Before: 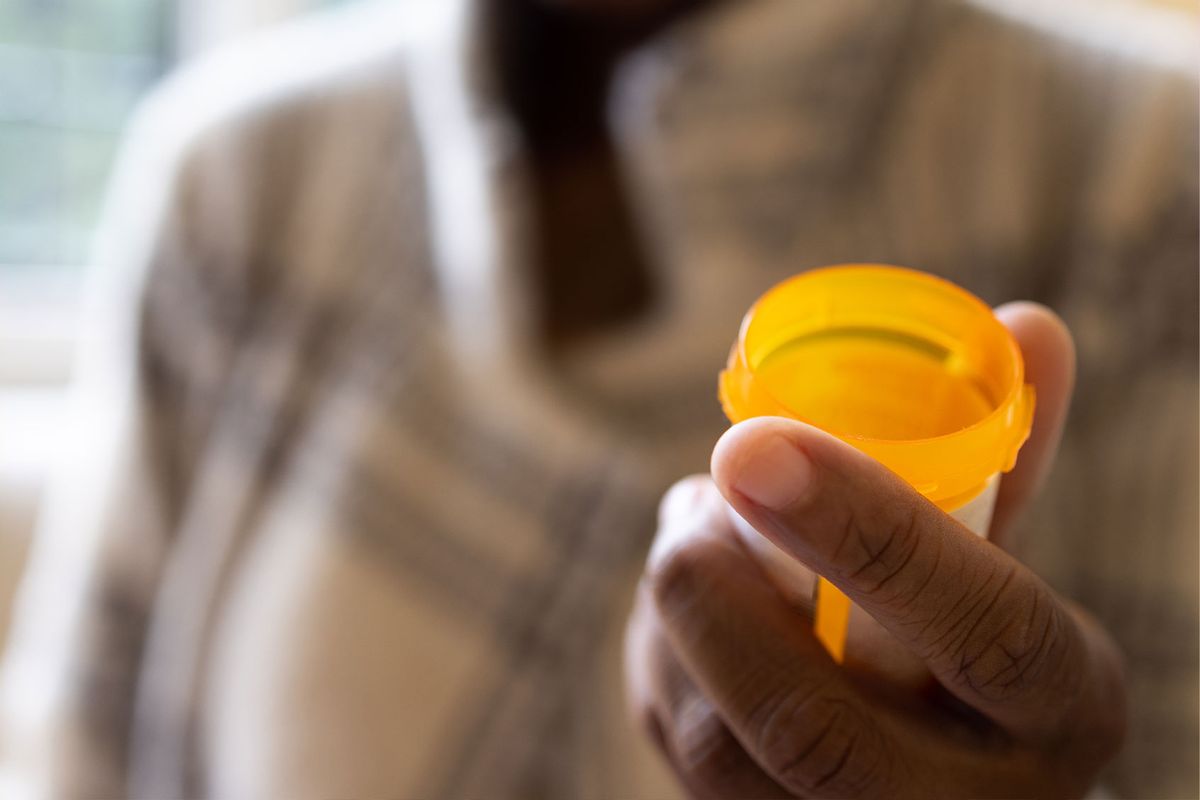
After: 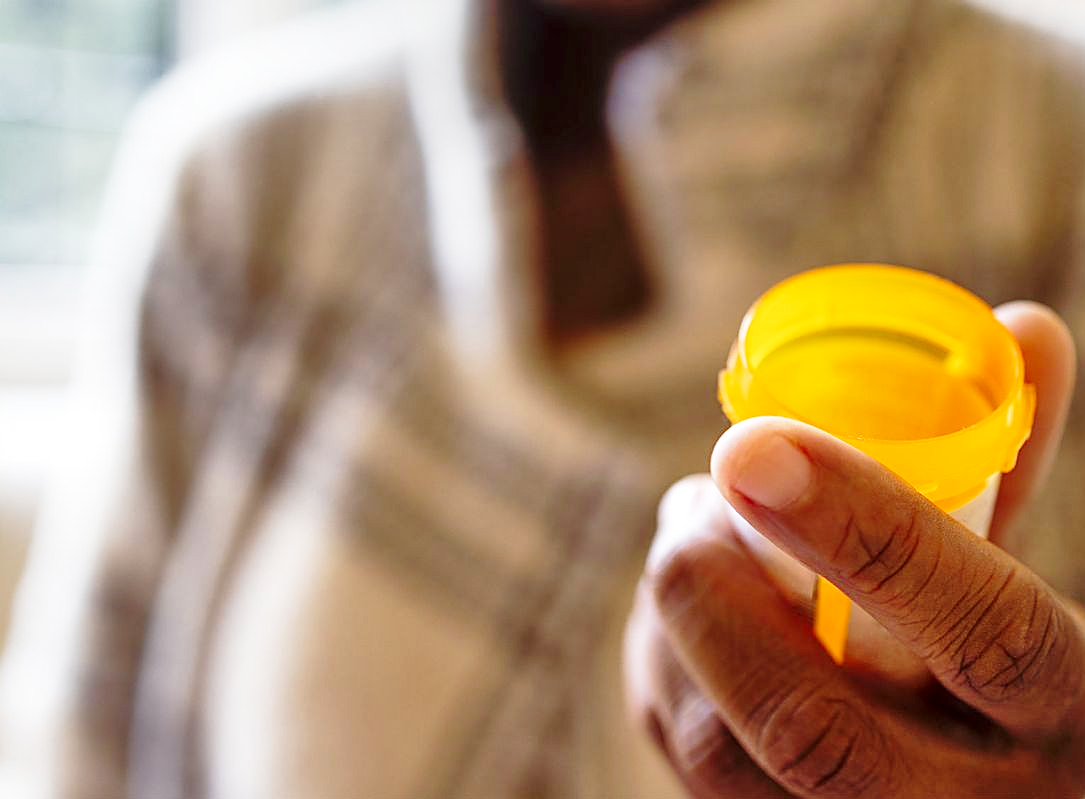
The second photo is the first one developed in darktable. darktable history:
tone equalizer: -8 EV -0.03 EV, -7 EV 0.019 EV, -6 EV -0.008 EV, -5 EV 0.006 EV, -4 EV -0.028 EV, -3 EV -0.234 EV, -2 EV -0.648 EV, -1 EV -0.99 EV, +0 EV -0.94 EV
base curve: curves: ch0 [(0, 0) (0.028, 0.03) (0.105, 0.232) (0.387, 0.748) (0.754, 0.968) (1, 1)], preserve colors none
shadows and highlights: shadows color adjustment 99.16%, highlights color adjustment 0.676%
exposure: exposure 0.6 EV, compensate highlight preservation false
crop: right 9.501%, bottom 0.017%
velvia: strength 14.91%
local contrast: on, module defaults
sharpen: on, module defaults
